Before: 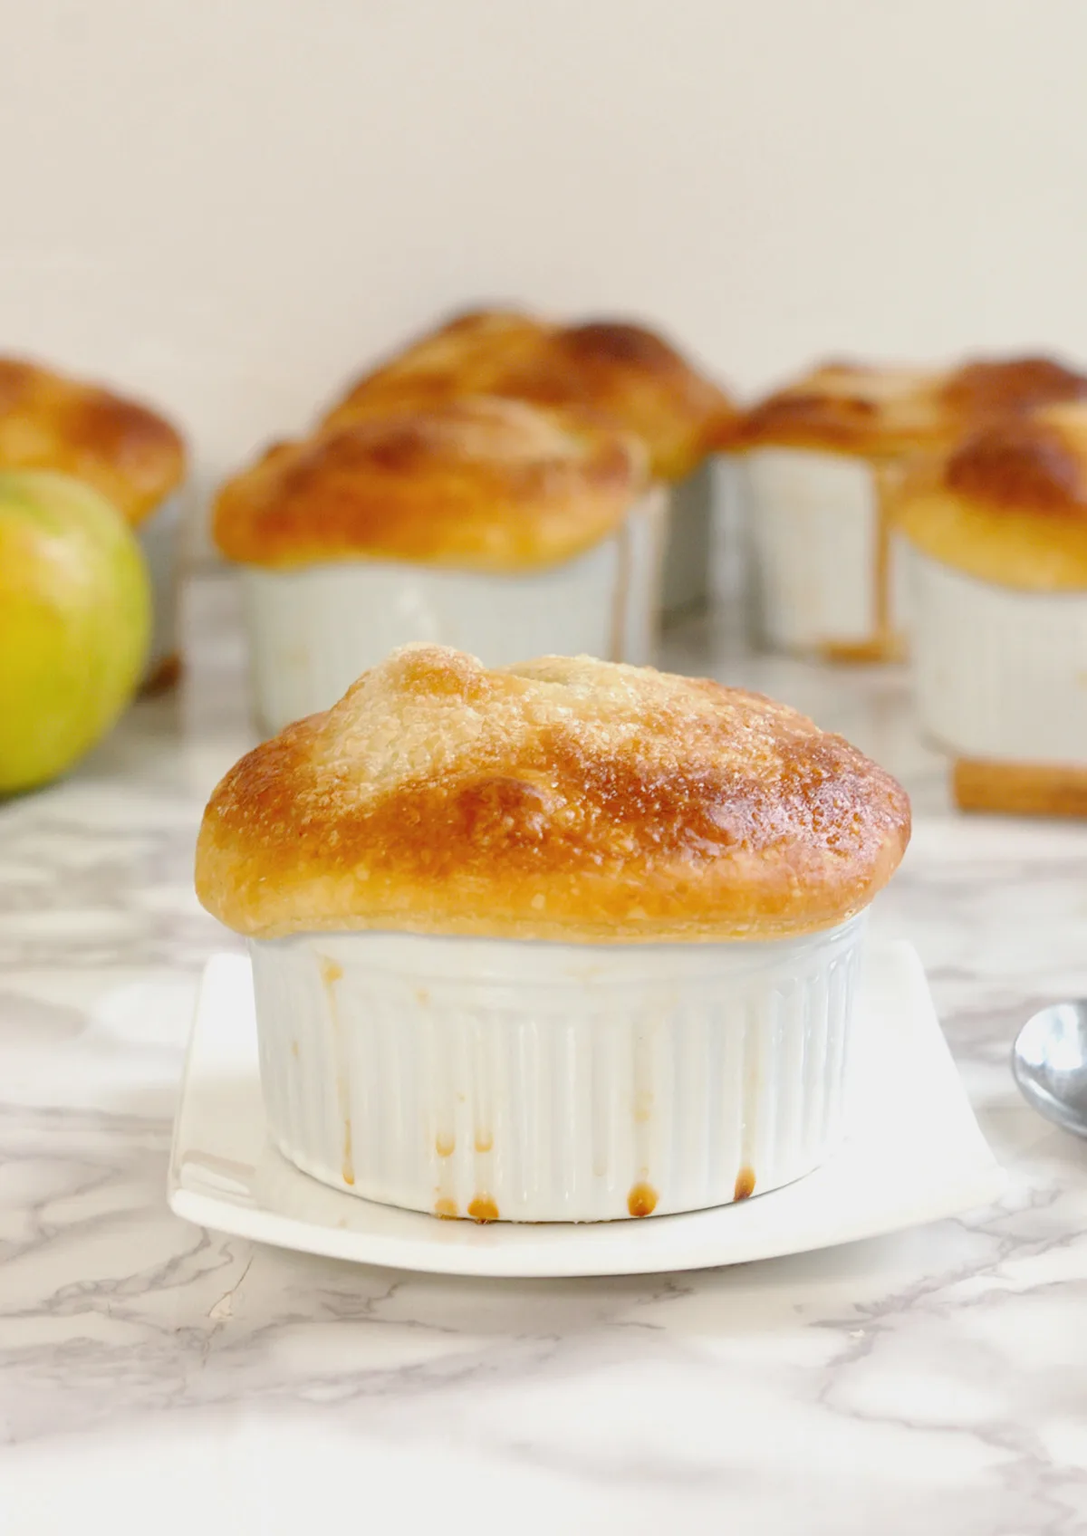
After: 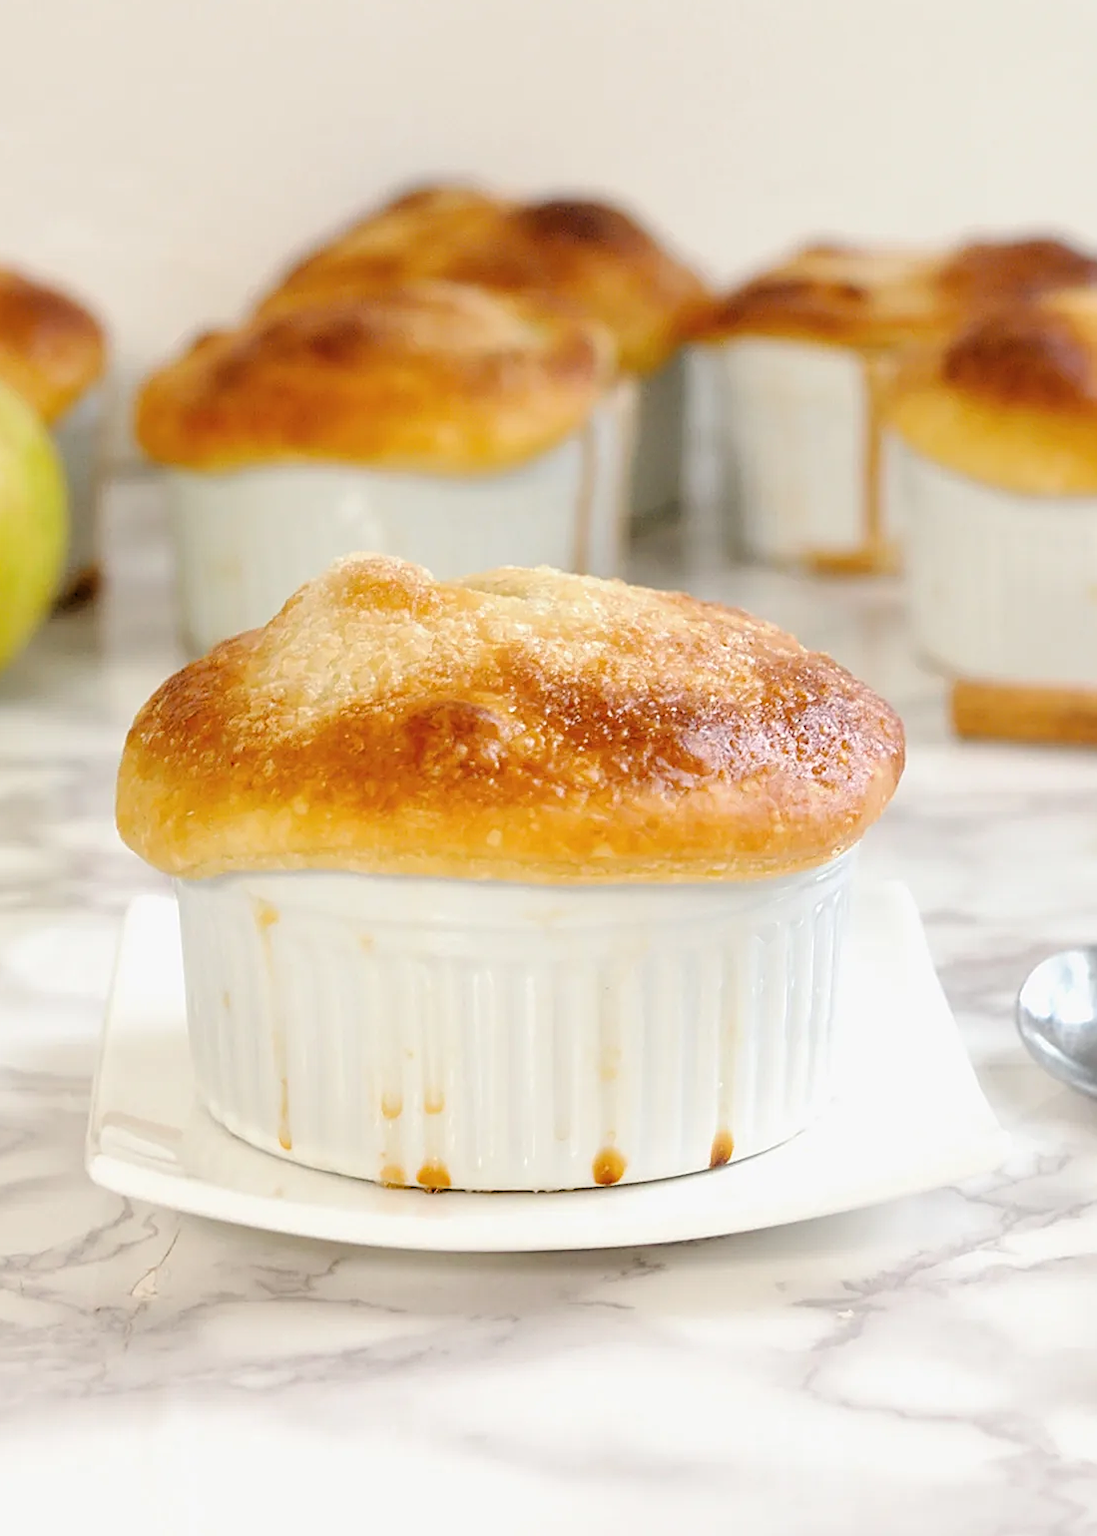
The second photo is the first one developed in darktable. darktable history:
sharpen: on, module defaults
rgb levels: levels [[0.029, 0.461, 0.922], [0, 0.5, 1], [0, 0.5, 1]]
crop and rotate: left 8.262%, top 9.226%
